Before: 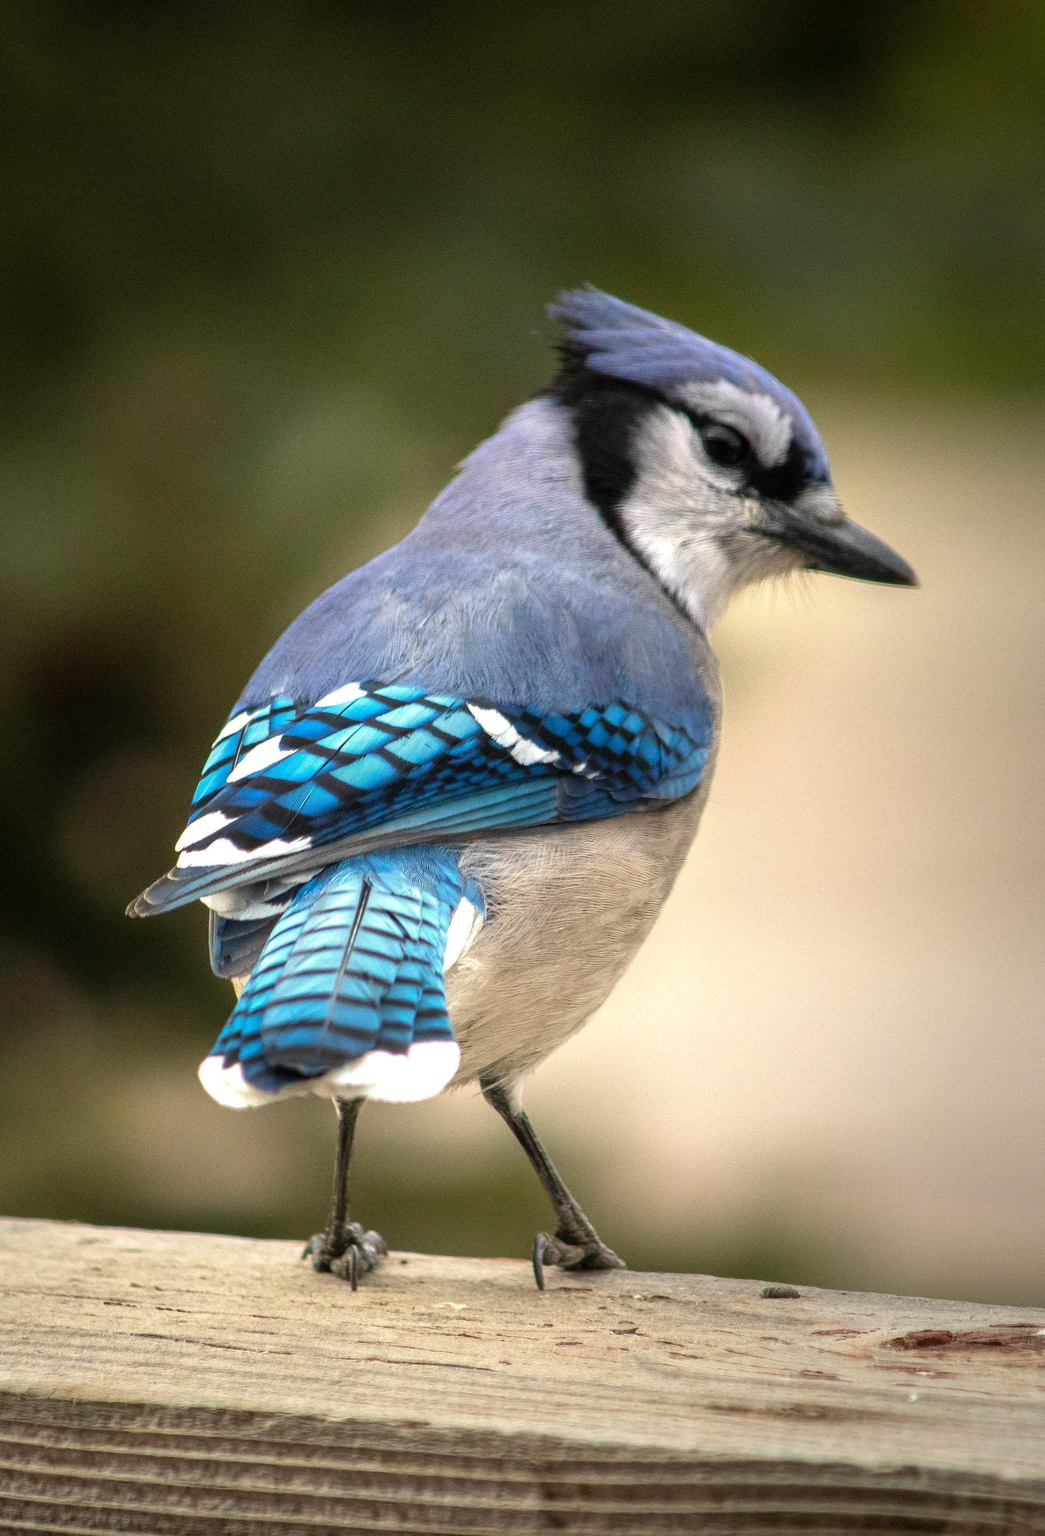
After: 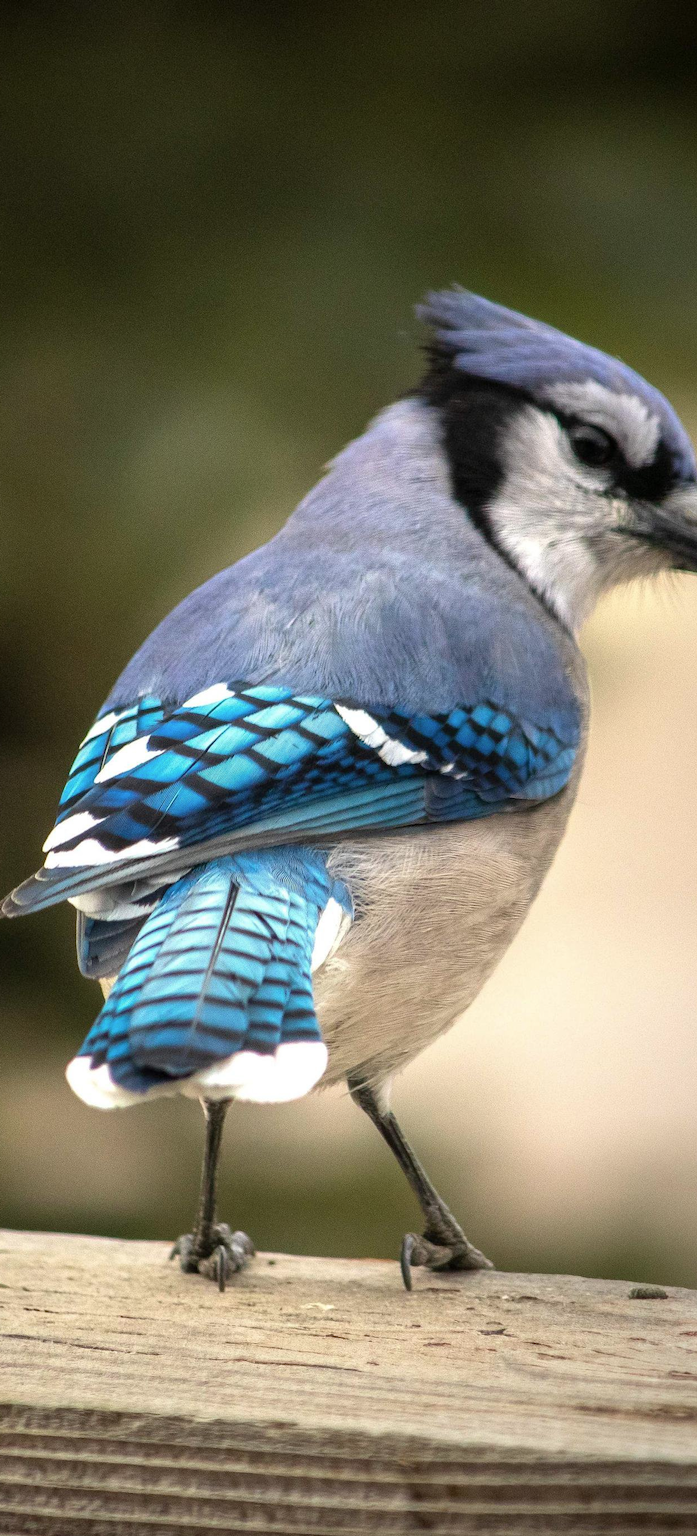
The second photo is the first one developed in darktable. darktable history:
crop and rotate: left 12.728%, right 20.505%
contrast brightness saturation: saturation -0.063
